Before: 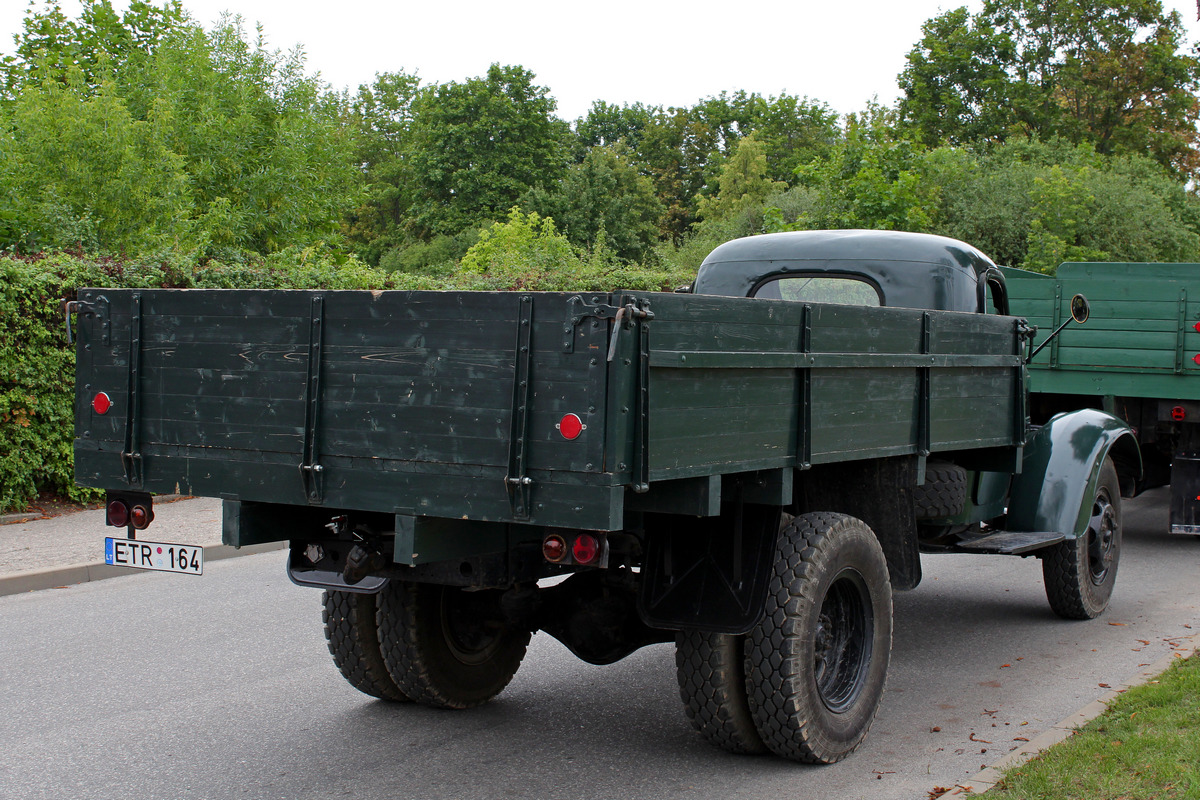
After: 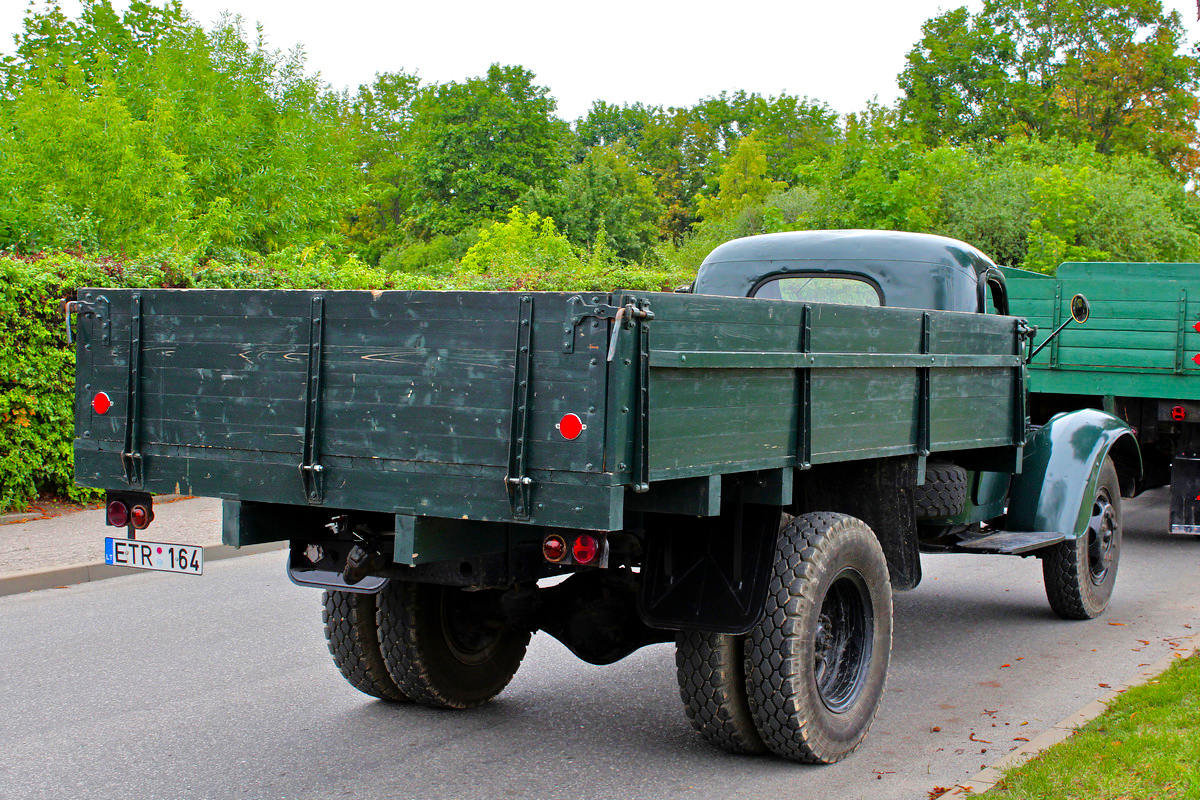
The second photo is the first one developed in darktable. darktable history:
contrast brightness saturation: saturation 0.1
color balance rgb: perceptual saturation grading › global saturation 34.05%, global vibrance 5.56%
tone equalizer: -7 EV 0.15 EV, -6 EV 0.6 EV, -5 EV 1.15 EV, -4 EV 1.33 EV, -3 EV 1.15 EV, -2 EV 0.6 EV, -1 EV 0.15 EV, mask exposure compensation -0.5 EV
